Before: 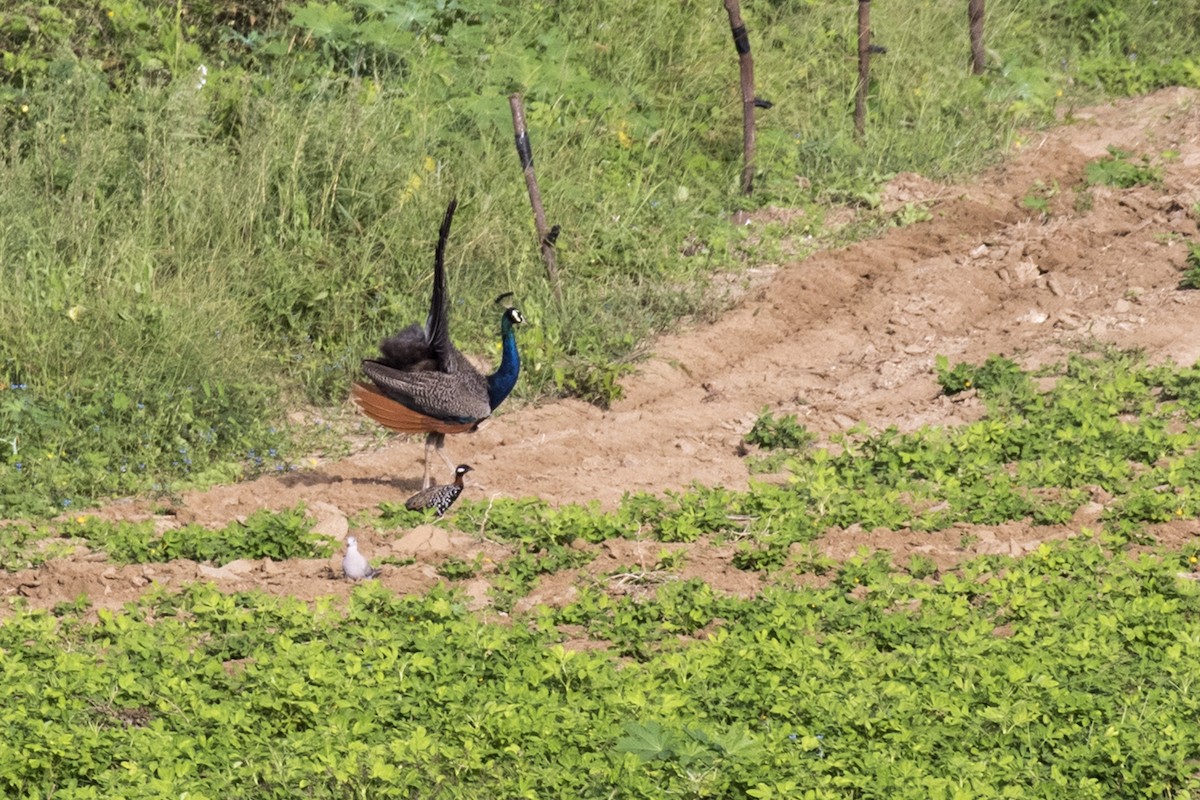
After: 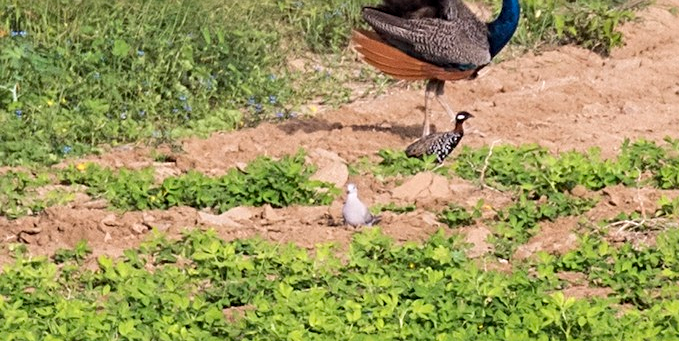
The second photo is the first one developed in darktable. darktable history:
sharpen: radius 2.504, amount 0.335
crop: top 44.233%, right 43.416%, bottom 13.101%
